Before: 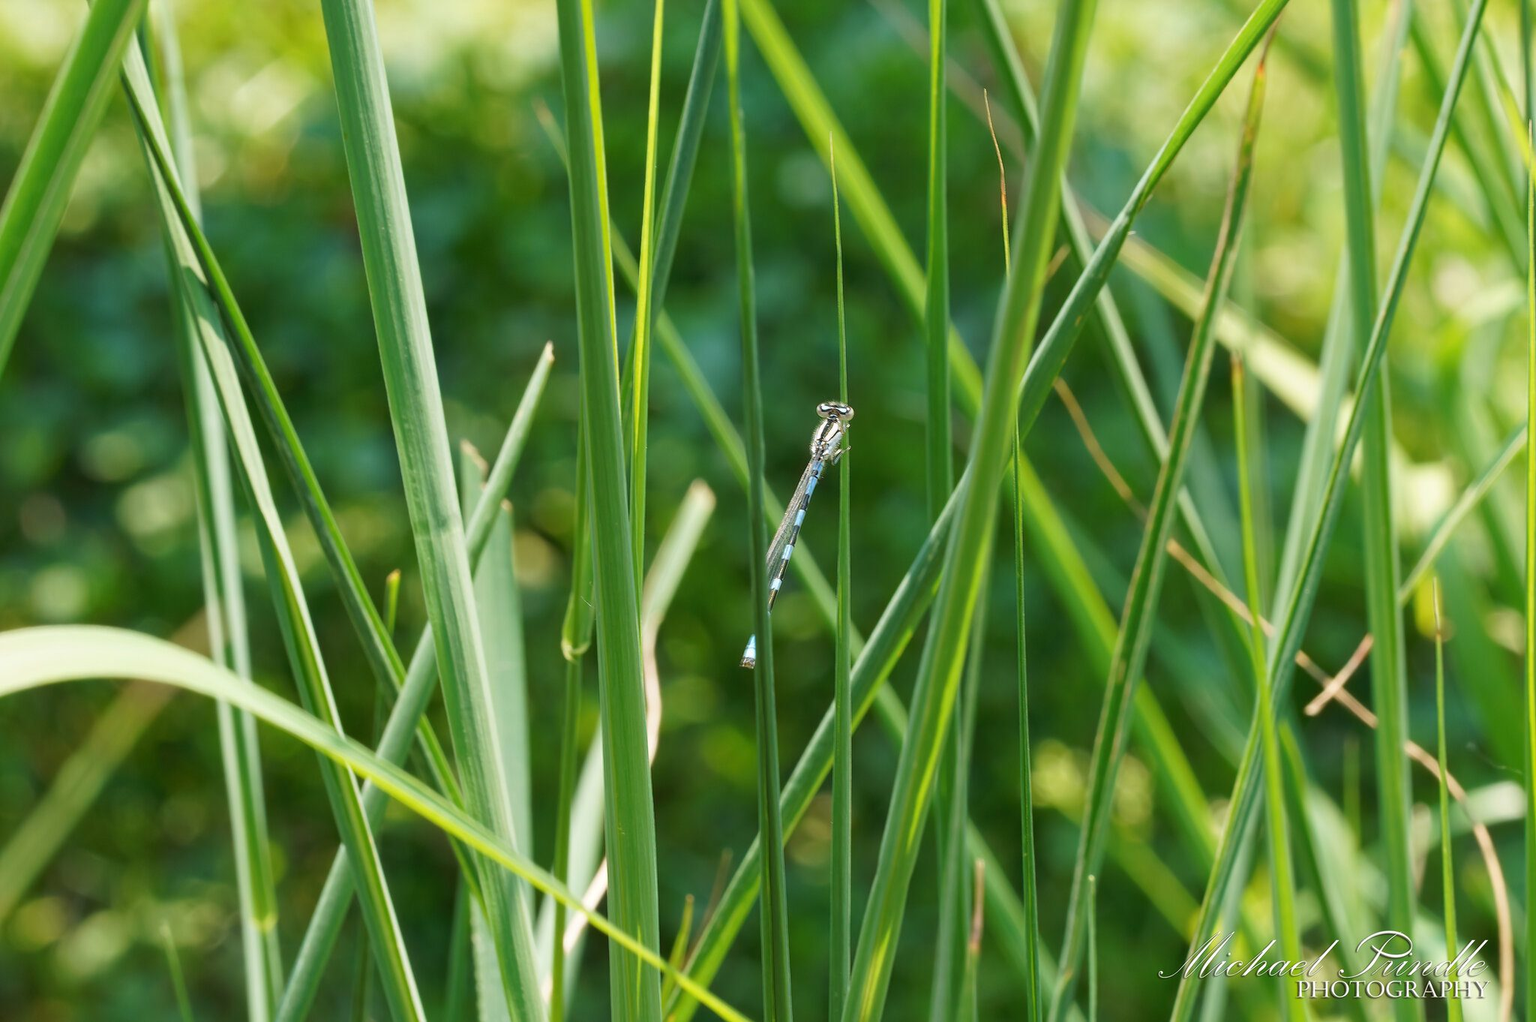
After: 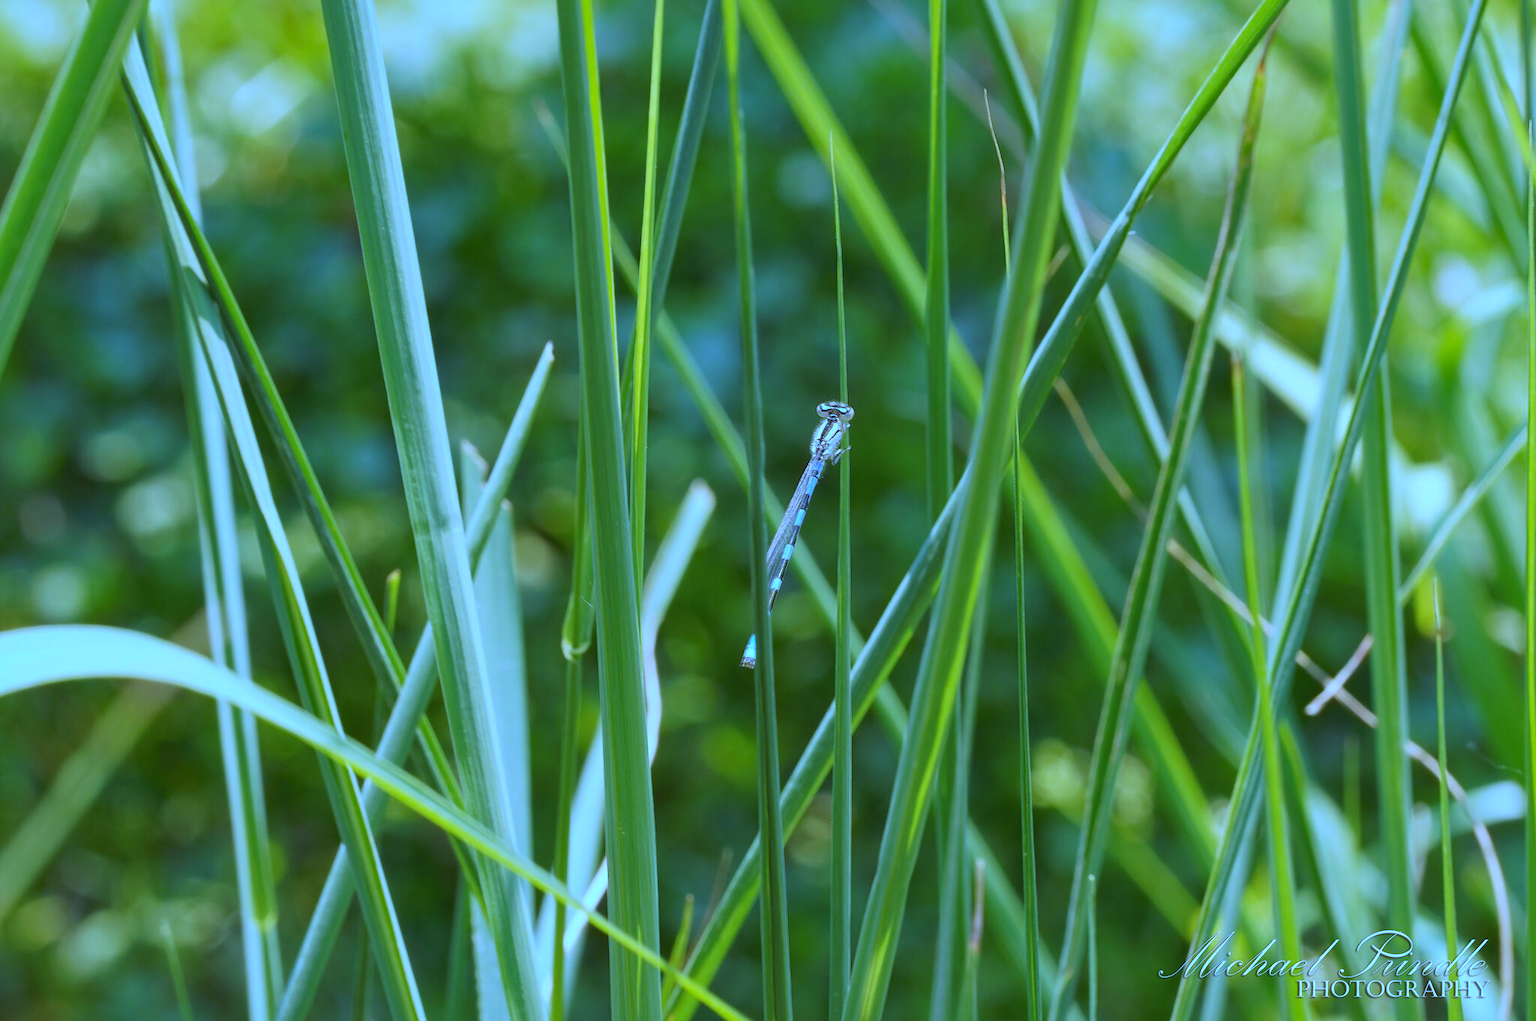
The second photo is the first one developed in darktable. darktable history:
shadows and highlights: on, module defaults
white balance: red 0.766, blue 1.537
color correction: highlights a* -2.73, highlights b* -2.09, shadows a* 2.41, shadows b* 2.73
